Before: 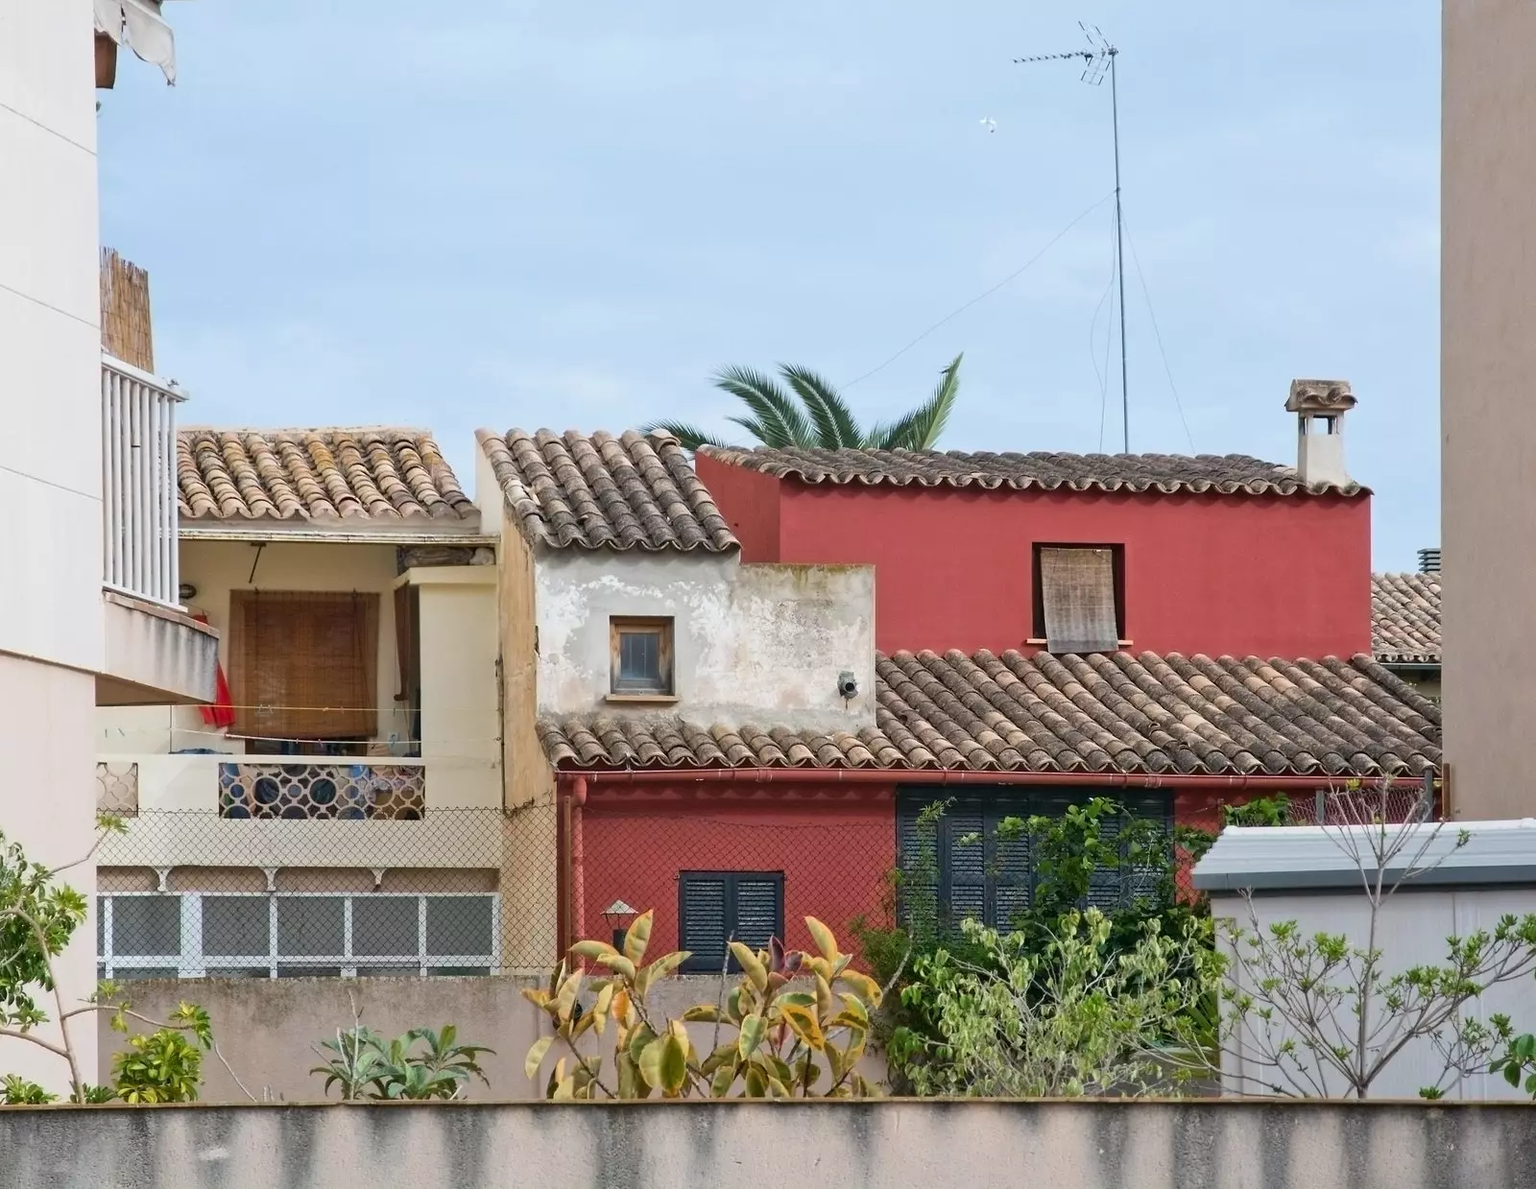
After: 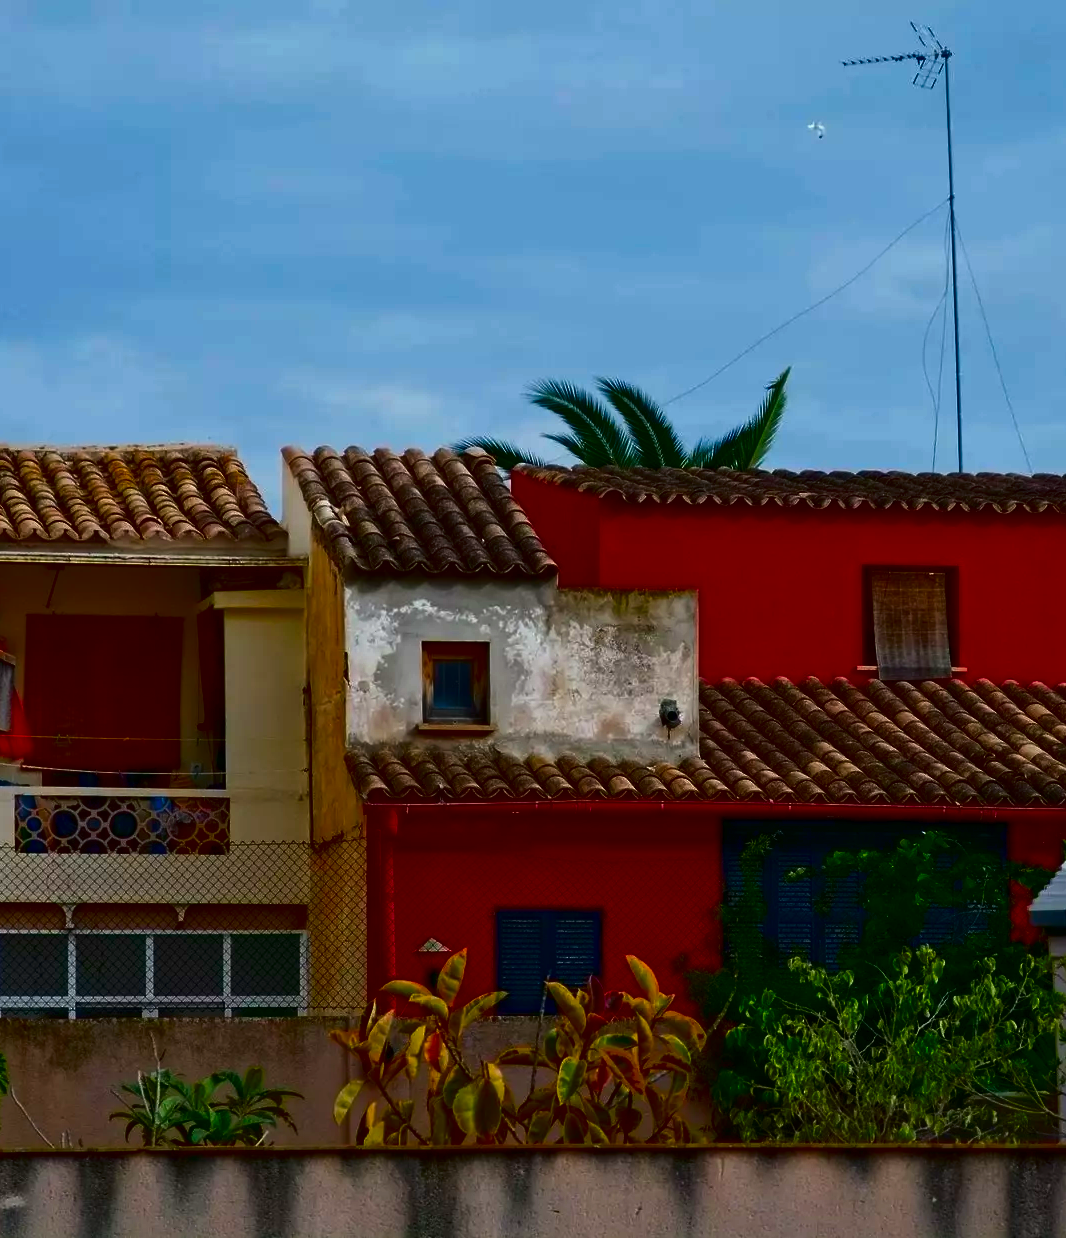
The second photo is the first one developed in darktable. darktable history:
crop and rotate: left 13.401%, right 19.928%
contrast brightness saturation: brightness -0.995, saturation 0.997
